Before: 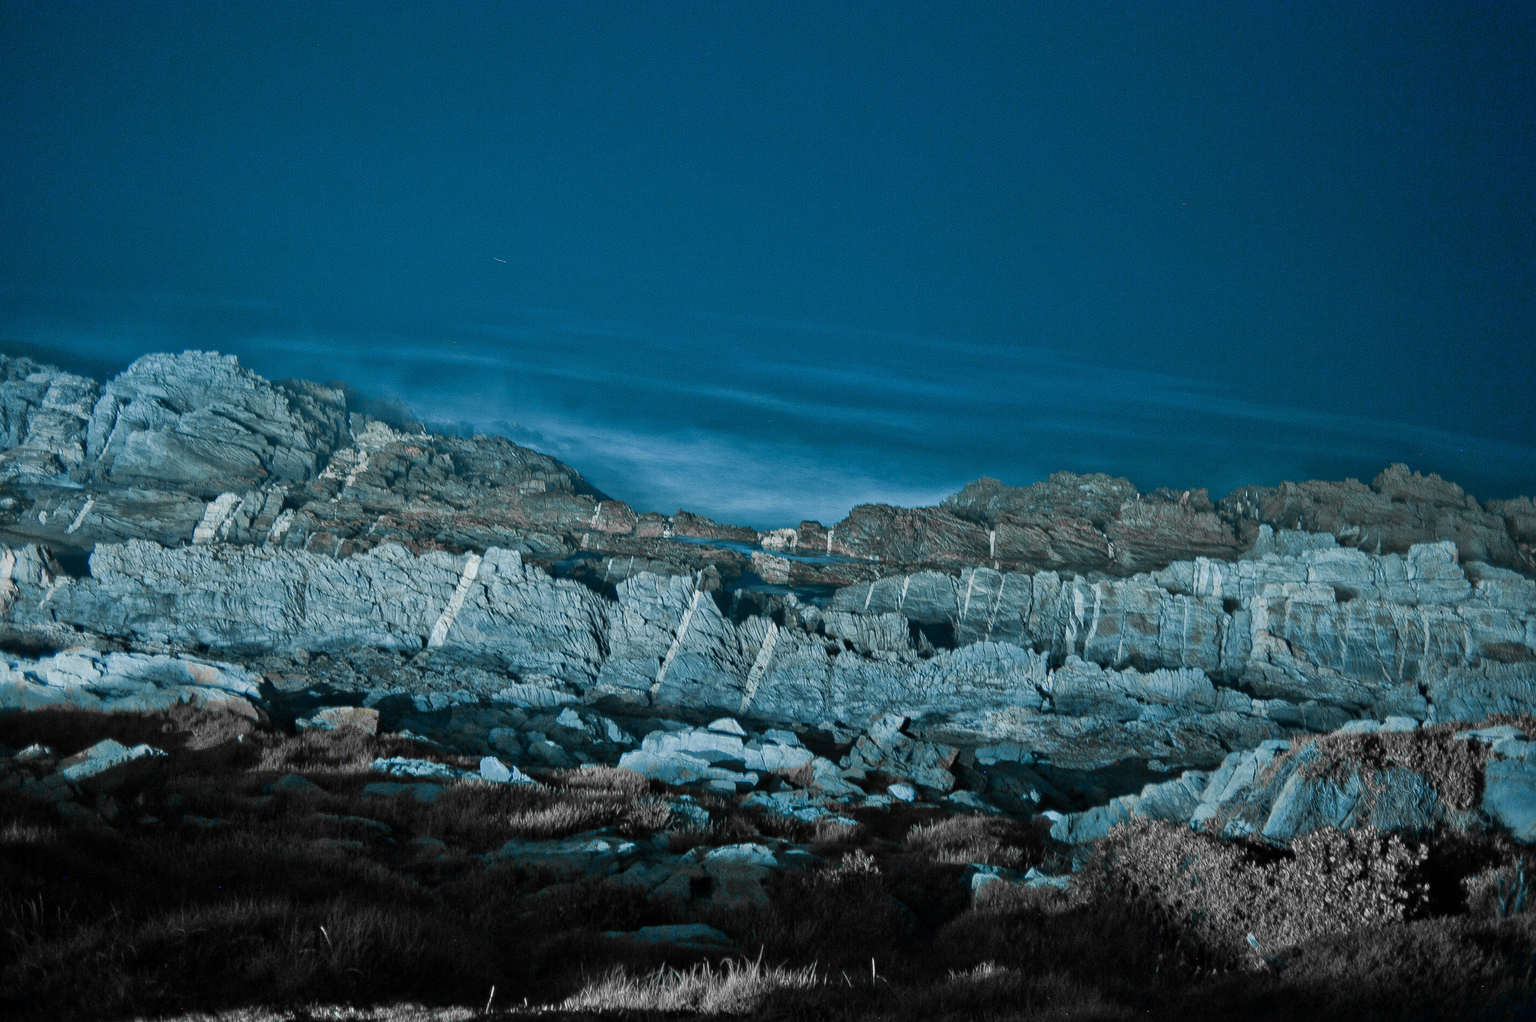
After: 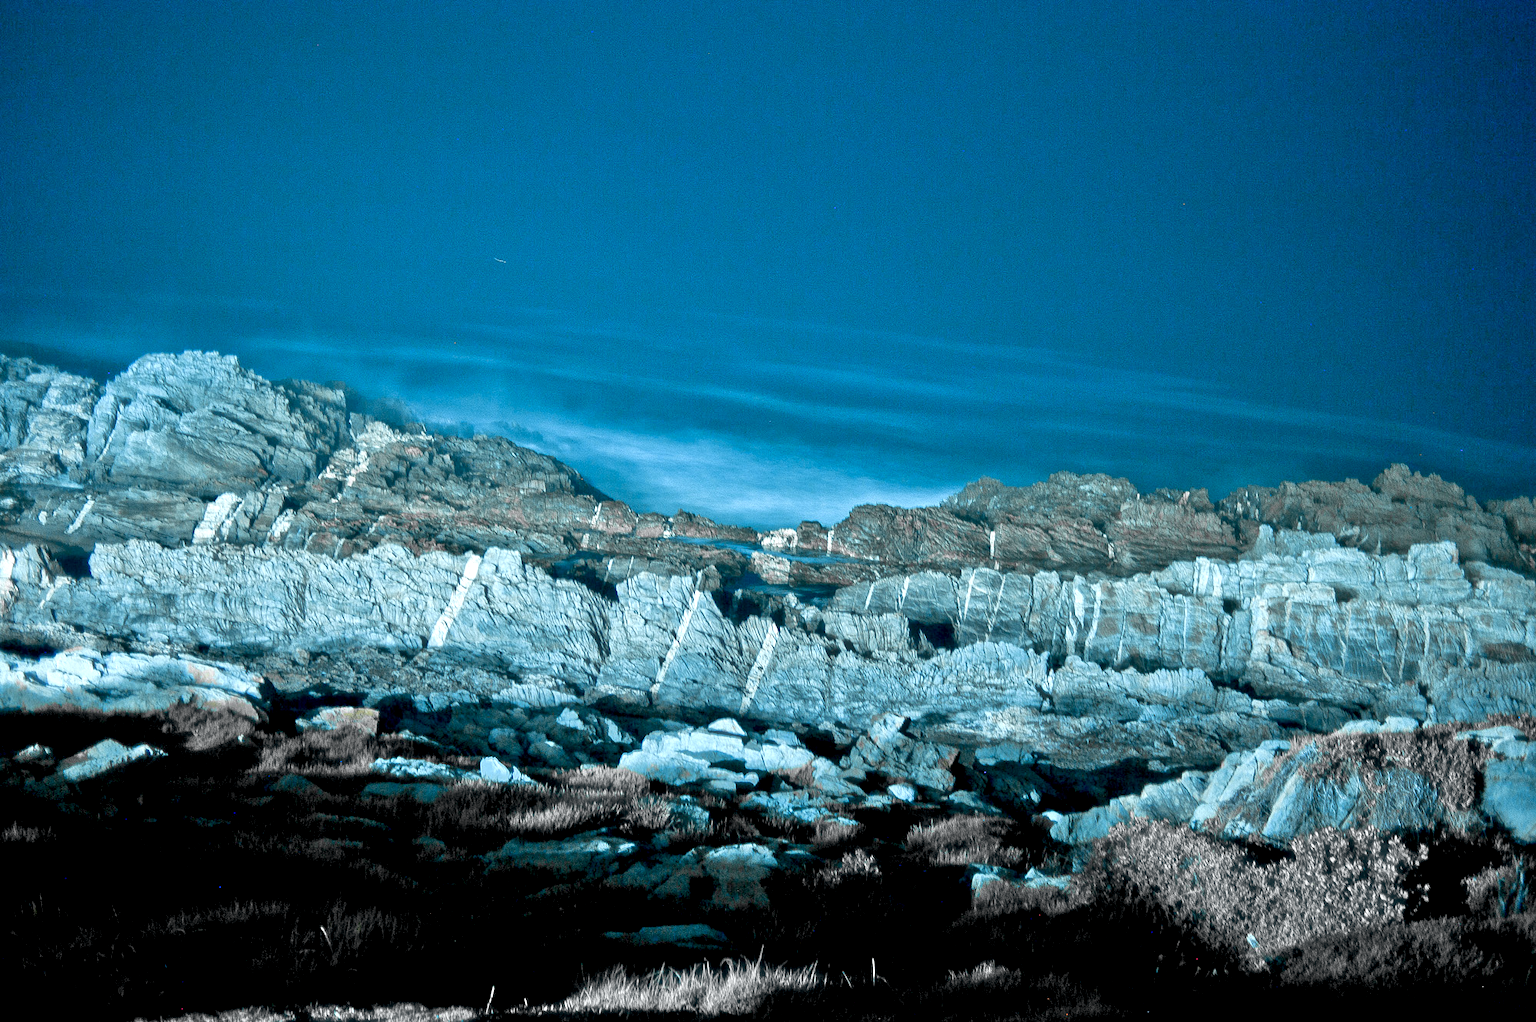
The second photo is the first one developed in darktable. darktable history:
haze removal: strength -0.078, distance 0.363, compatibility mode true
exposure: black level correction 0.01, exposure 1 EV, compensate highlight preservation false
